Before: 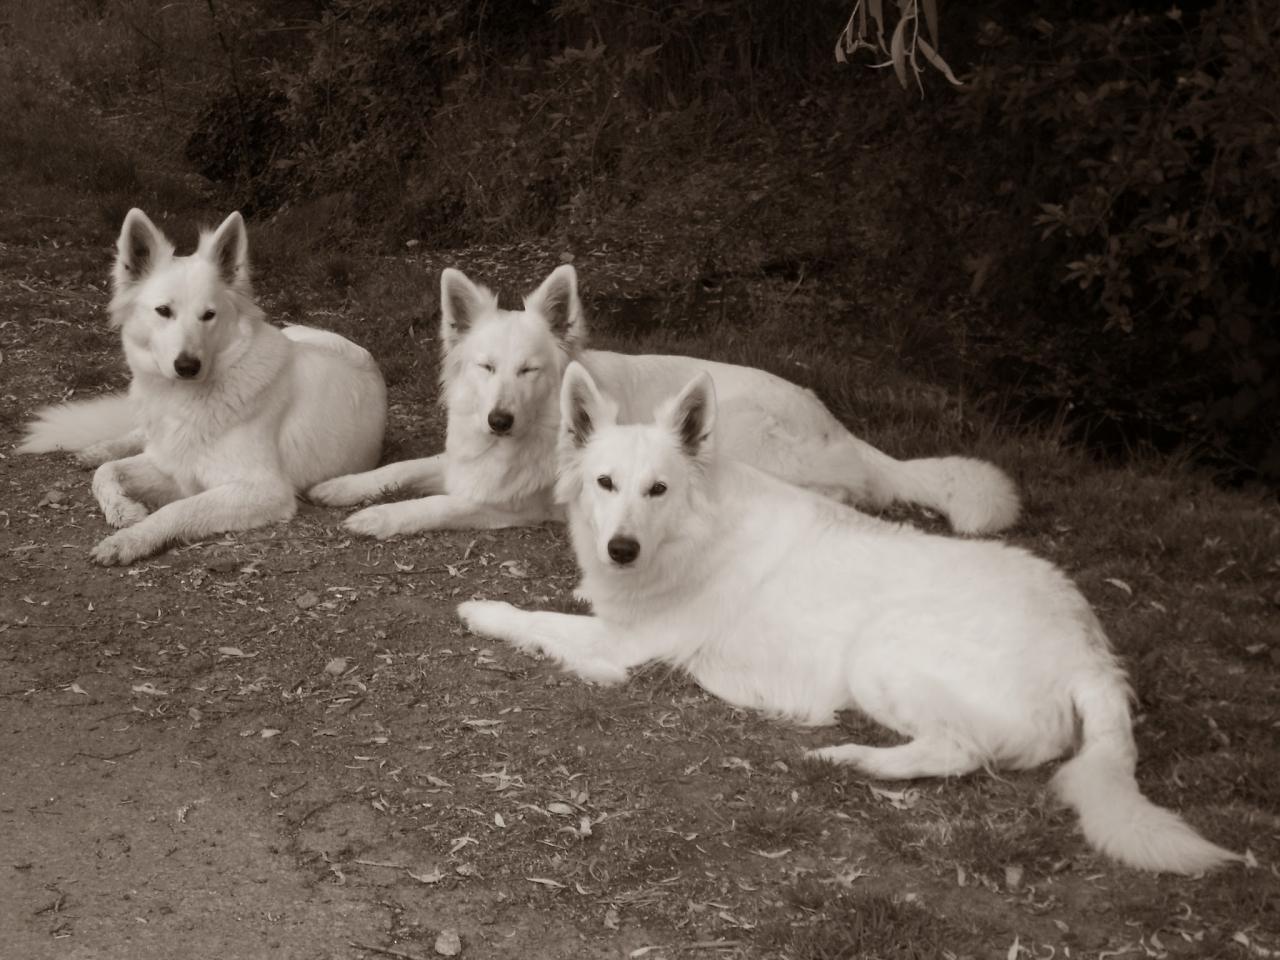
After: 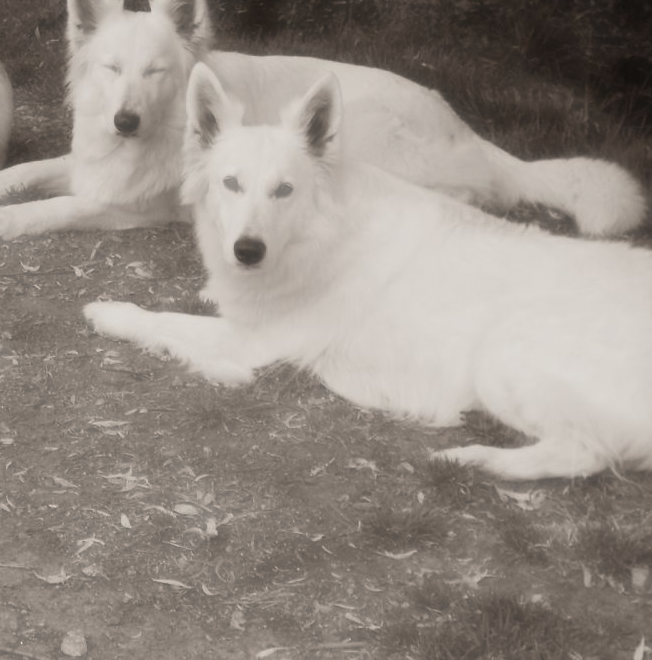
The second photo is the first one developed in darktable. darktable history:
haze removal: strength -0.9, distance 0.225, compatibility mode true, adaptive false
crop and rotate: left 29.237%, top 31.152%, right 19.807%
